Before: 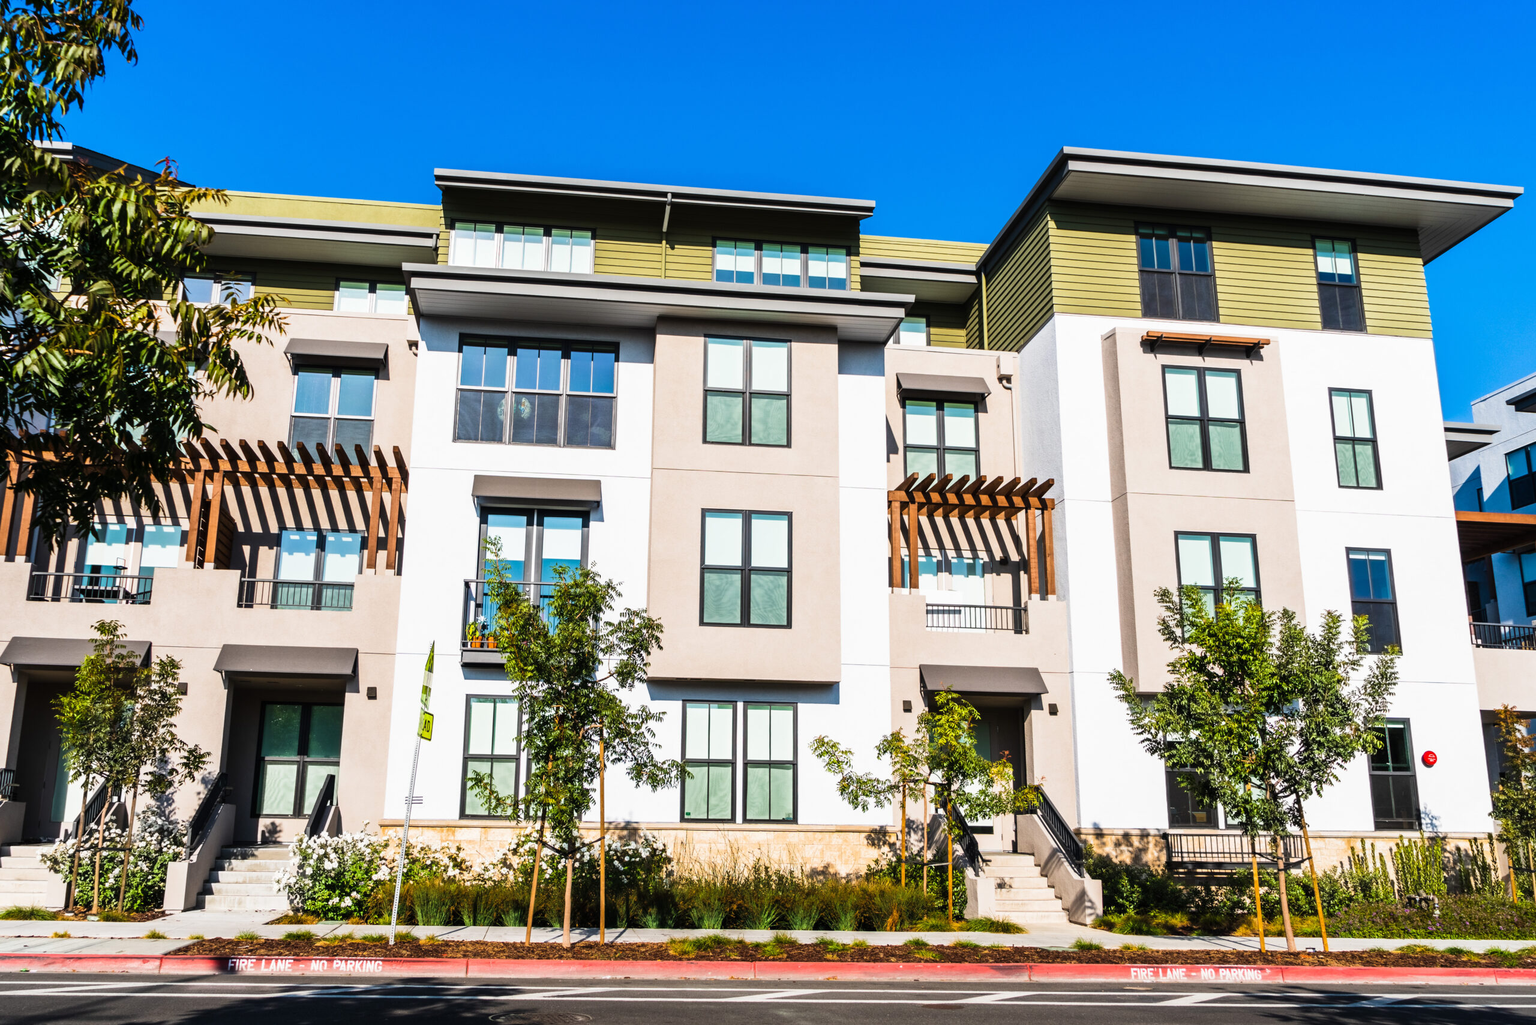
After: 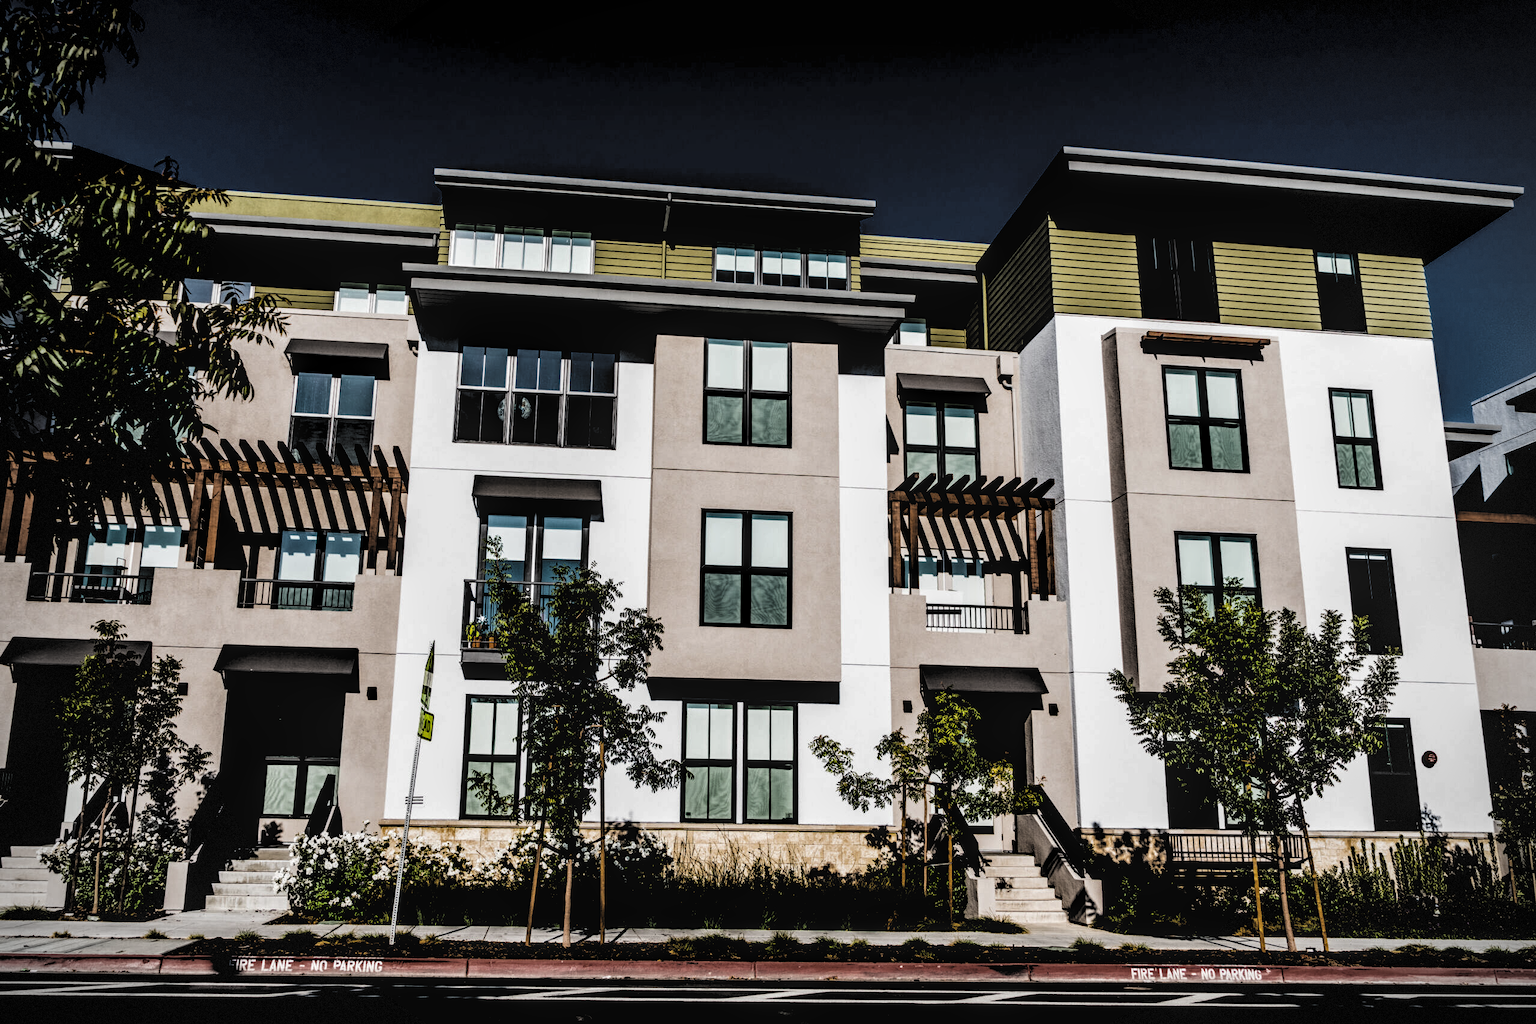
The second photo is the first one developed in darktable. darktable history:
levels: levels [0.514, 0.759, 1]
vignetting: dithering 8-bit output, unbound false
local contrast: detail 130%
